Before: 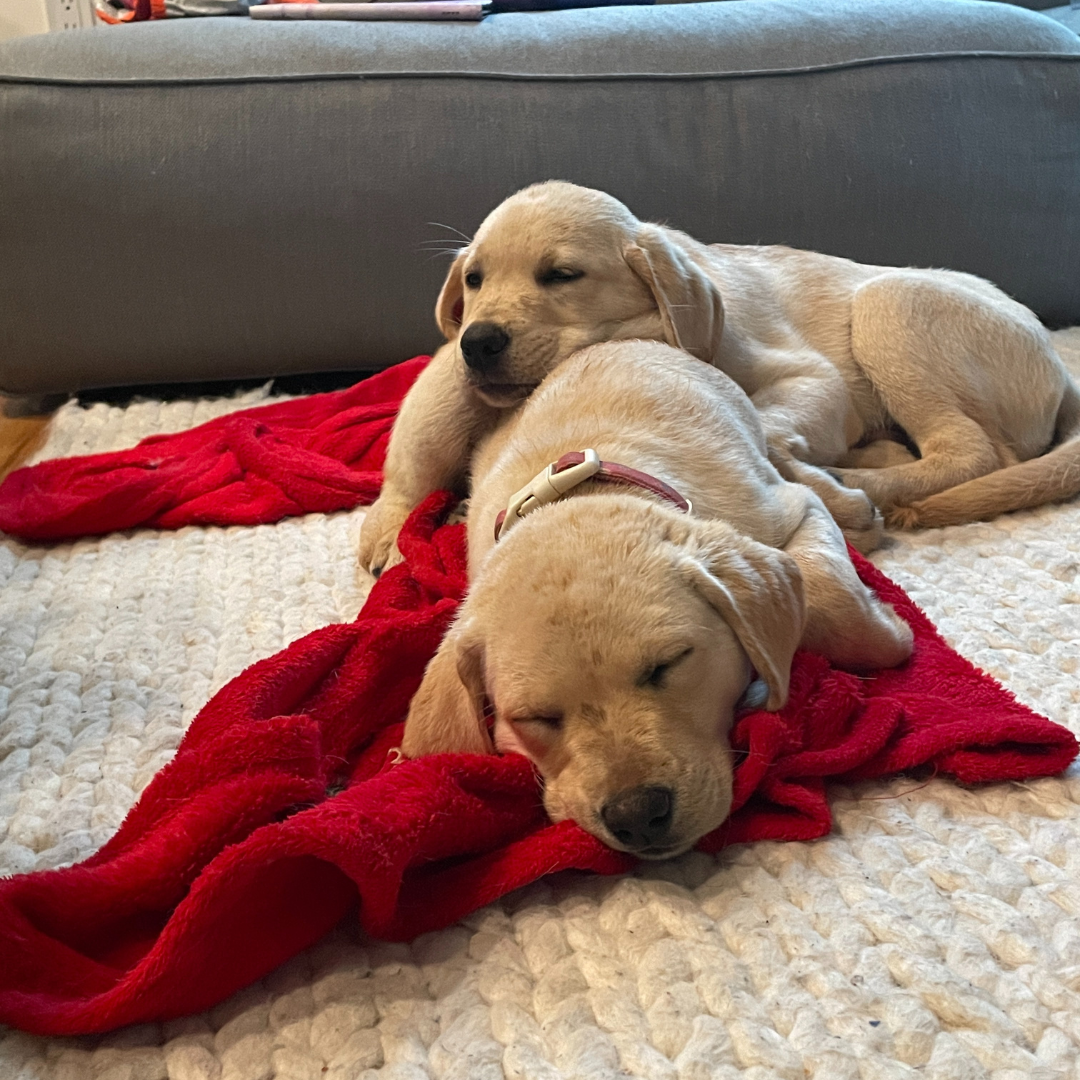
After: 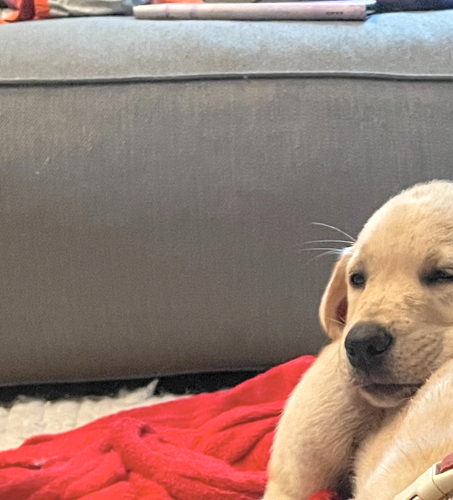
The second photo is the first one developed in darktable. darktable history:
contrast brightness saturation: brightness 0.28
crop and rotate: left 10.817%, top 0.062%, right 47.194%, bottom 53.626%
local contrast: on, module defaults
